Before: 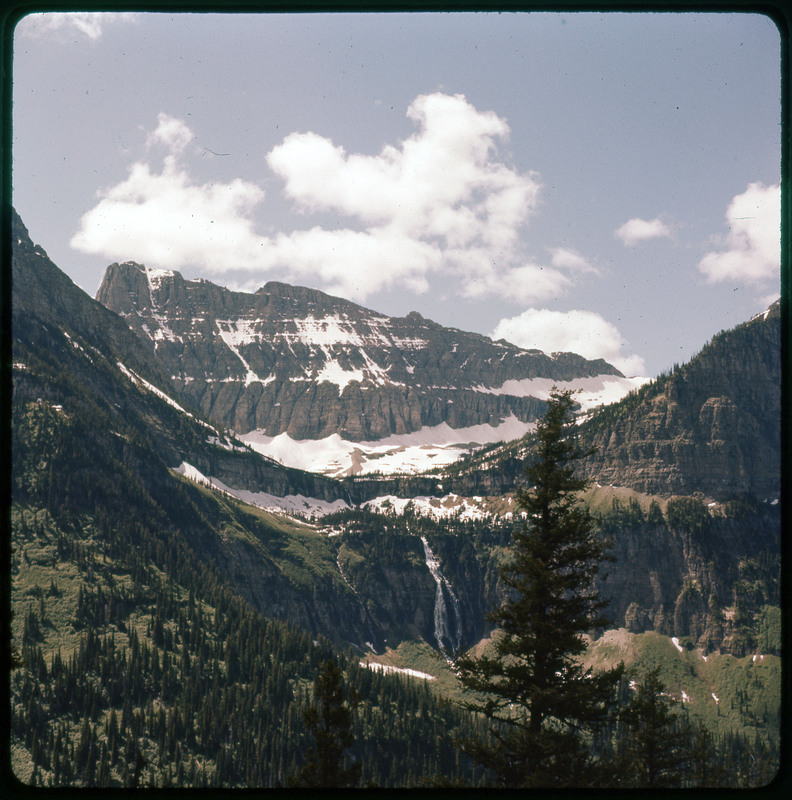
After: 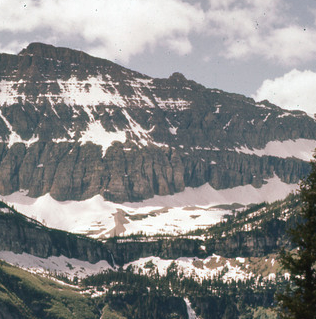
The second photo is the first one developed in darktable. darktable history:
shadows and highlights: low approximation 0.01, soften with gaussian
crop: left 30%, top 30%, right 30%, bottom 30%
